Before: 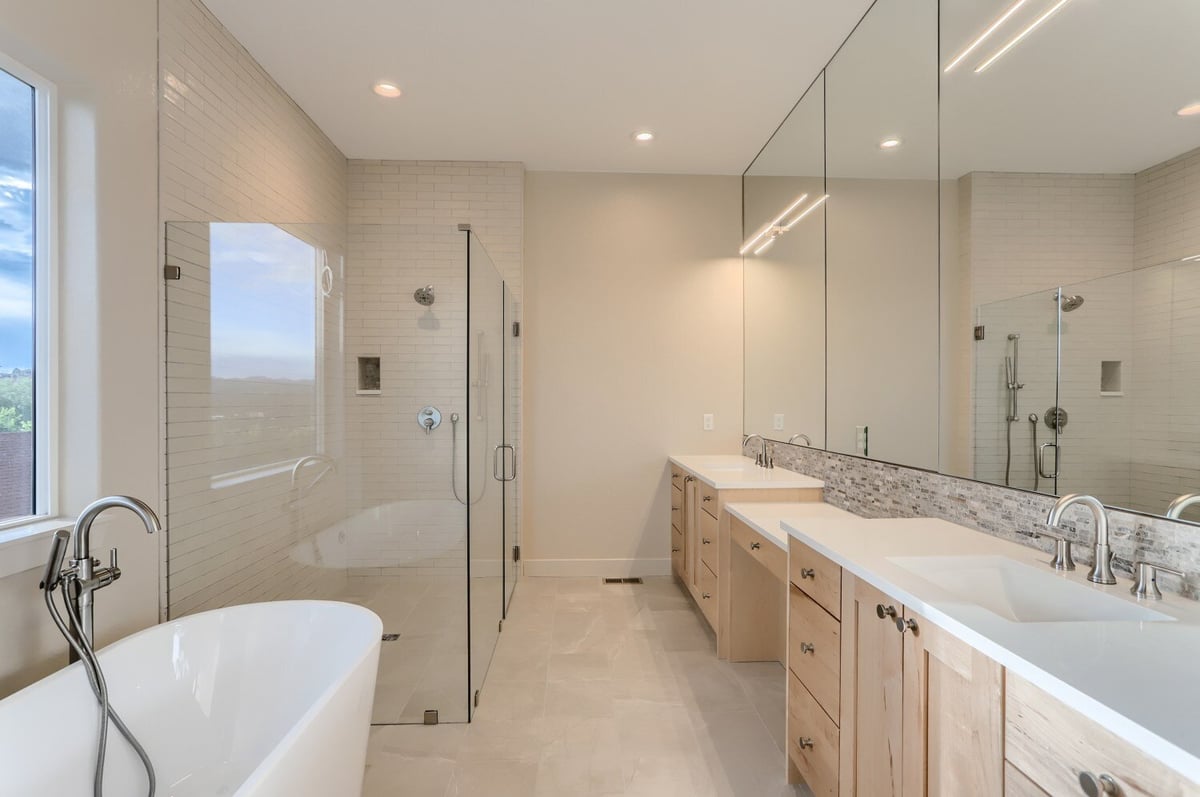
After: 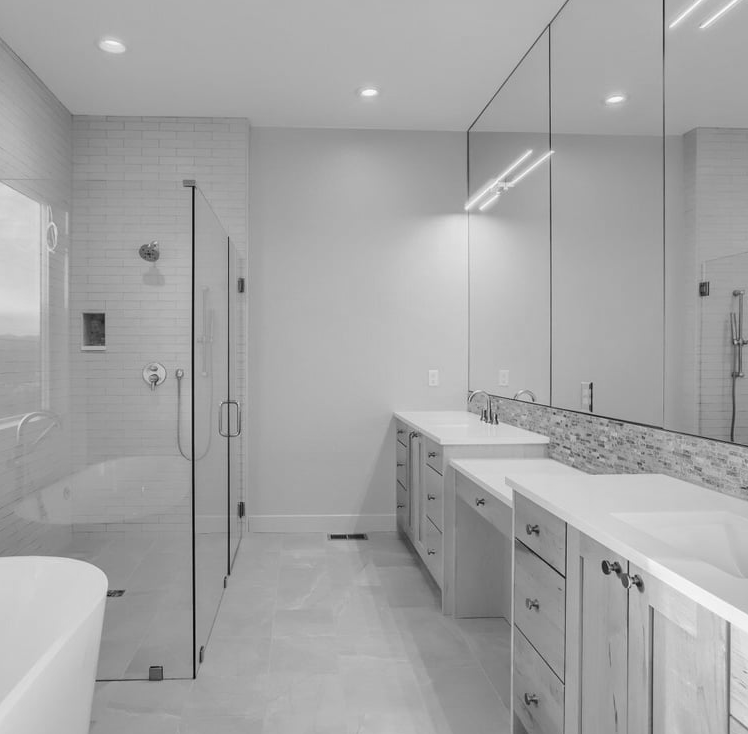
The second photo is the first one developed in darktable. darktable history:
monochrome: a 32, b 64, size 2.3
crop and rotate: left 22.918%, top 5.629%, right 14.711%, bottom 2.247%
